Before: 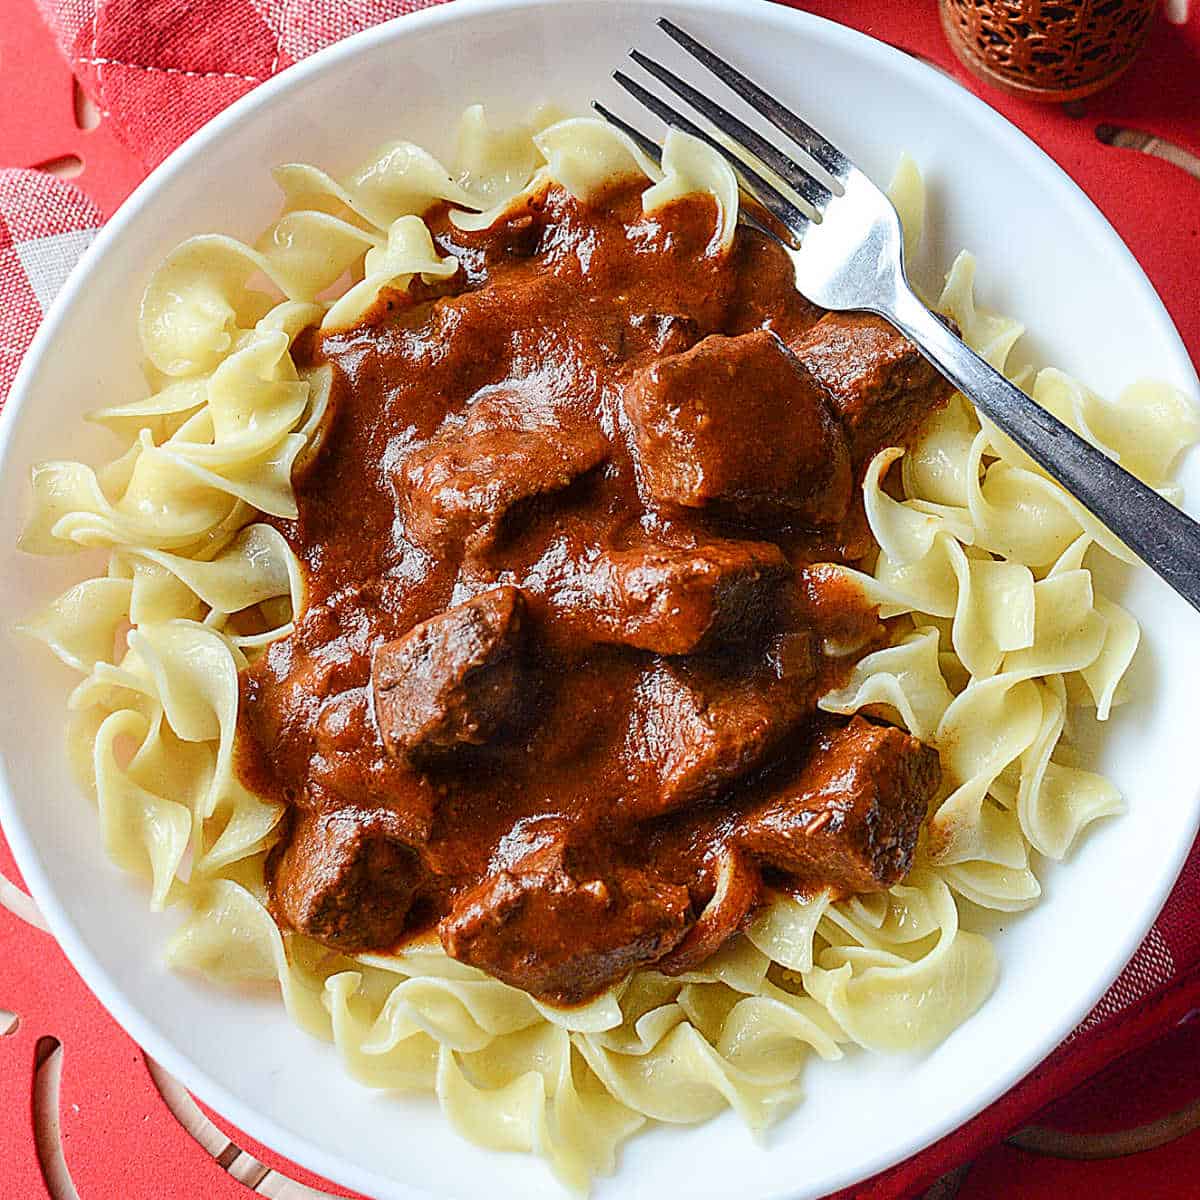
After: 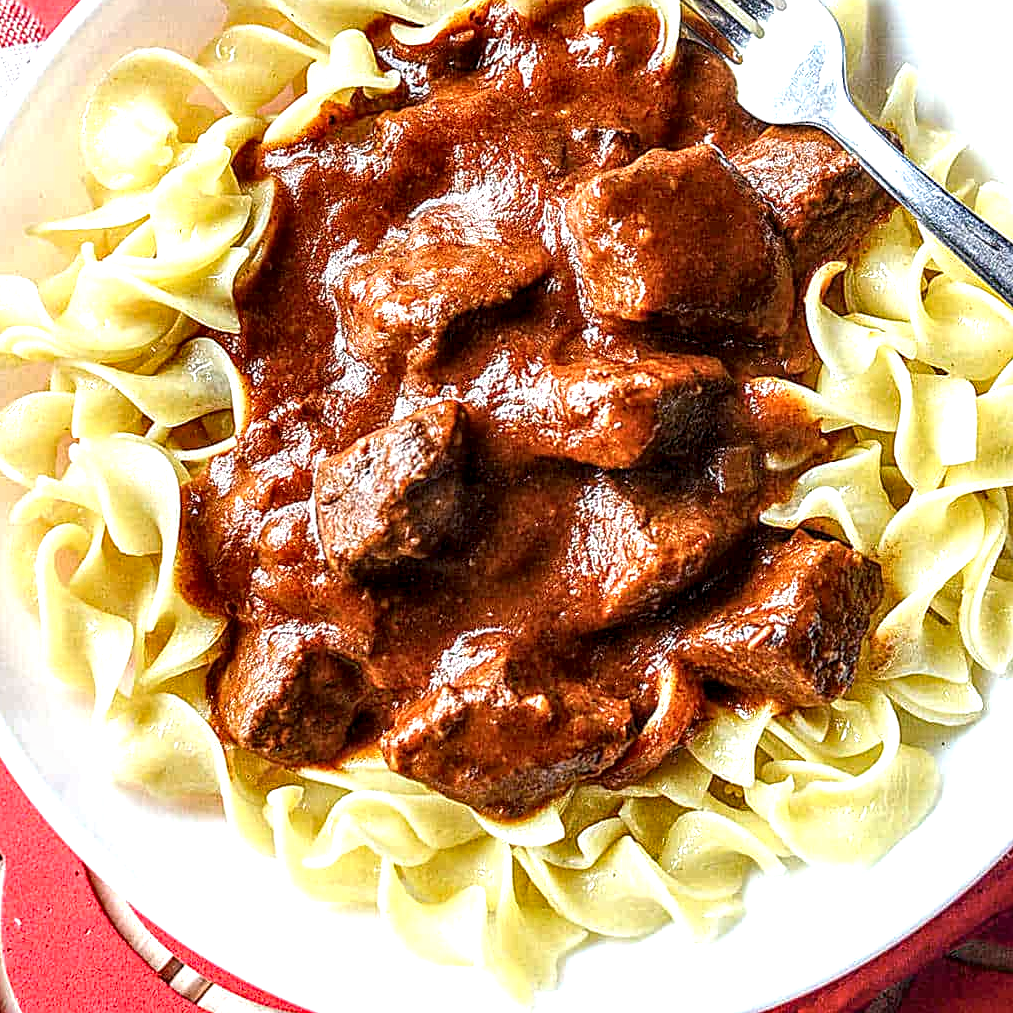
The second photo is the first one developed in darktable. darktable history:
exposure: exposure 0.648 EV, compensate highlight preservation false
crop and rotate: left 4.842%, top 15.51%, right 10.668%
local contrast: highlights 79%, shadows 56%, detail 175%, midtone range 0.428
haze removal: compatibility mode true, adaptive false
